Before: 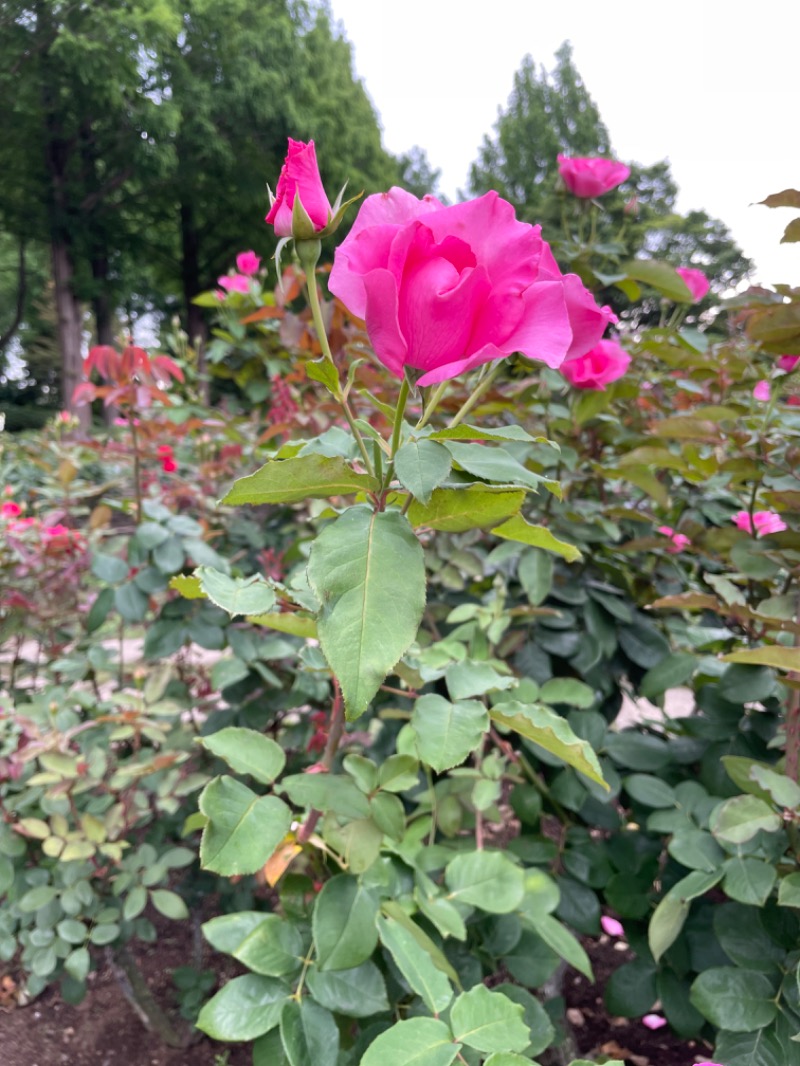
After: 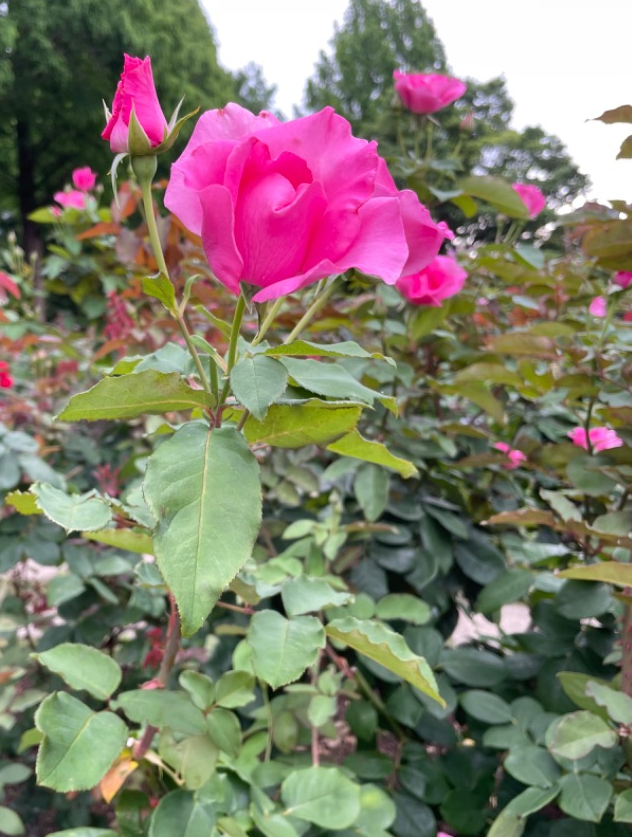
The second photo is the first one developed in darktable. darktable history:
crop and rotate: left 20.585%, top 7.924%, right 0.324%, bottom 13.545%
